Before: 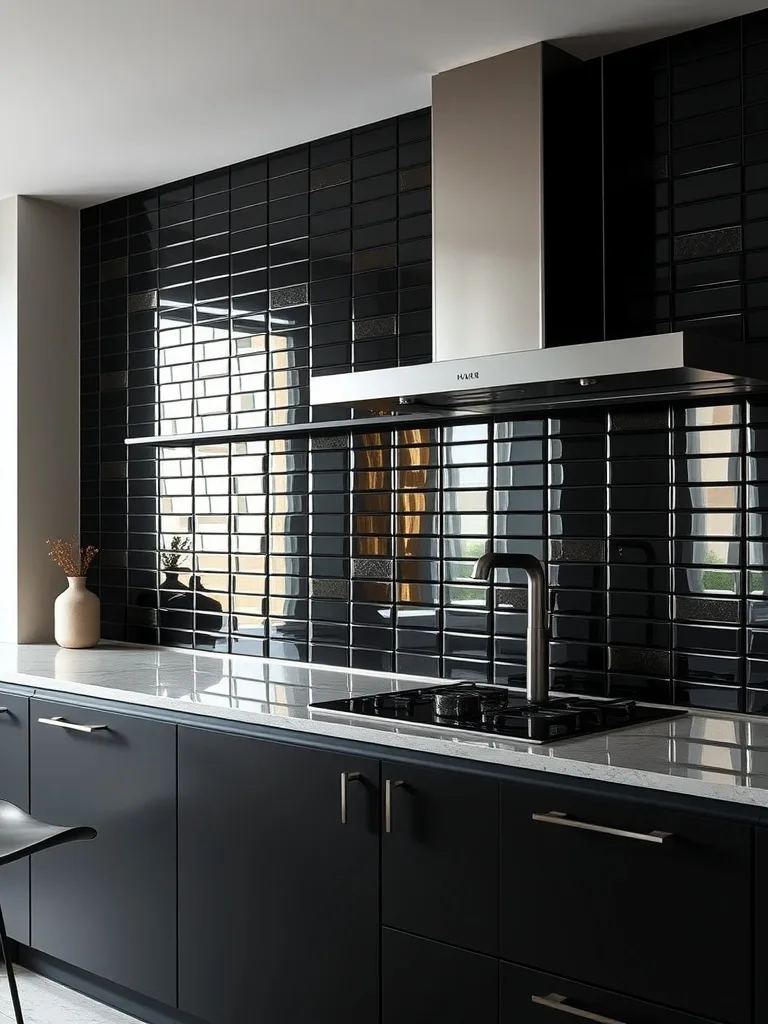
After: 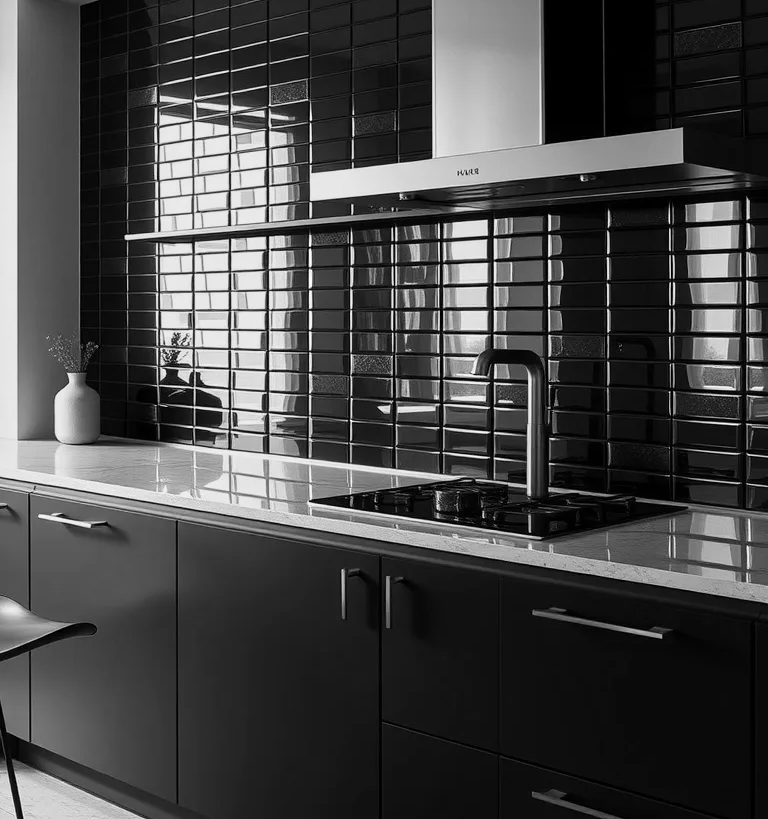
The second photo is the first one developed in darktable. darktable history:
tone equalizer: -8 EV -0.002 EV, -7 EV 0.005 EV, -6 EV -0.009 EV, -5 EV 0.011 EV, -4 EV -0.012 EV, -3 EV 0.007 EV, -2 EV -0.062 EV, -1 EV -0.293 EV, +0 EV -0.582 EV, smoothing diameter 2%, edges refinement/feathering 20, mask exposure compensation -1.57 EV, filter diffusion 5
monochrome: on, module defaults
white balance: red 0.924, blue 1.095
crop and rotate: top 19.998%
